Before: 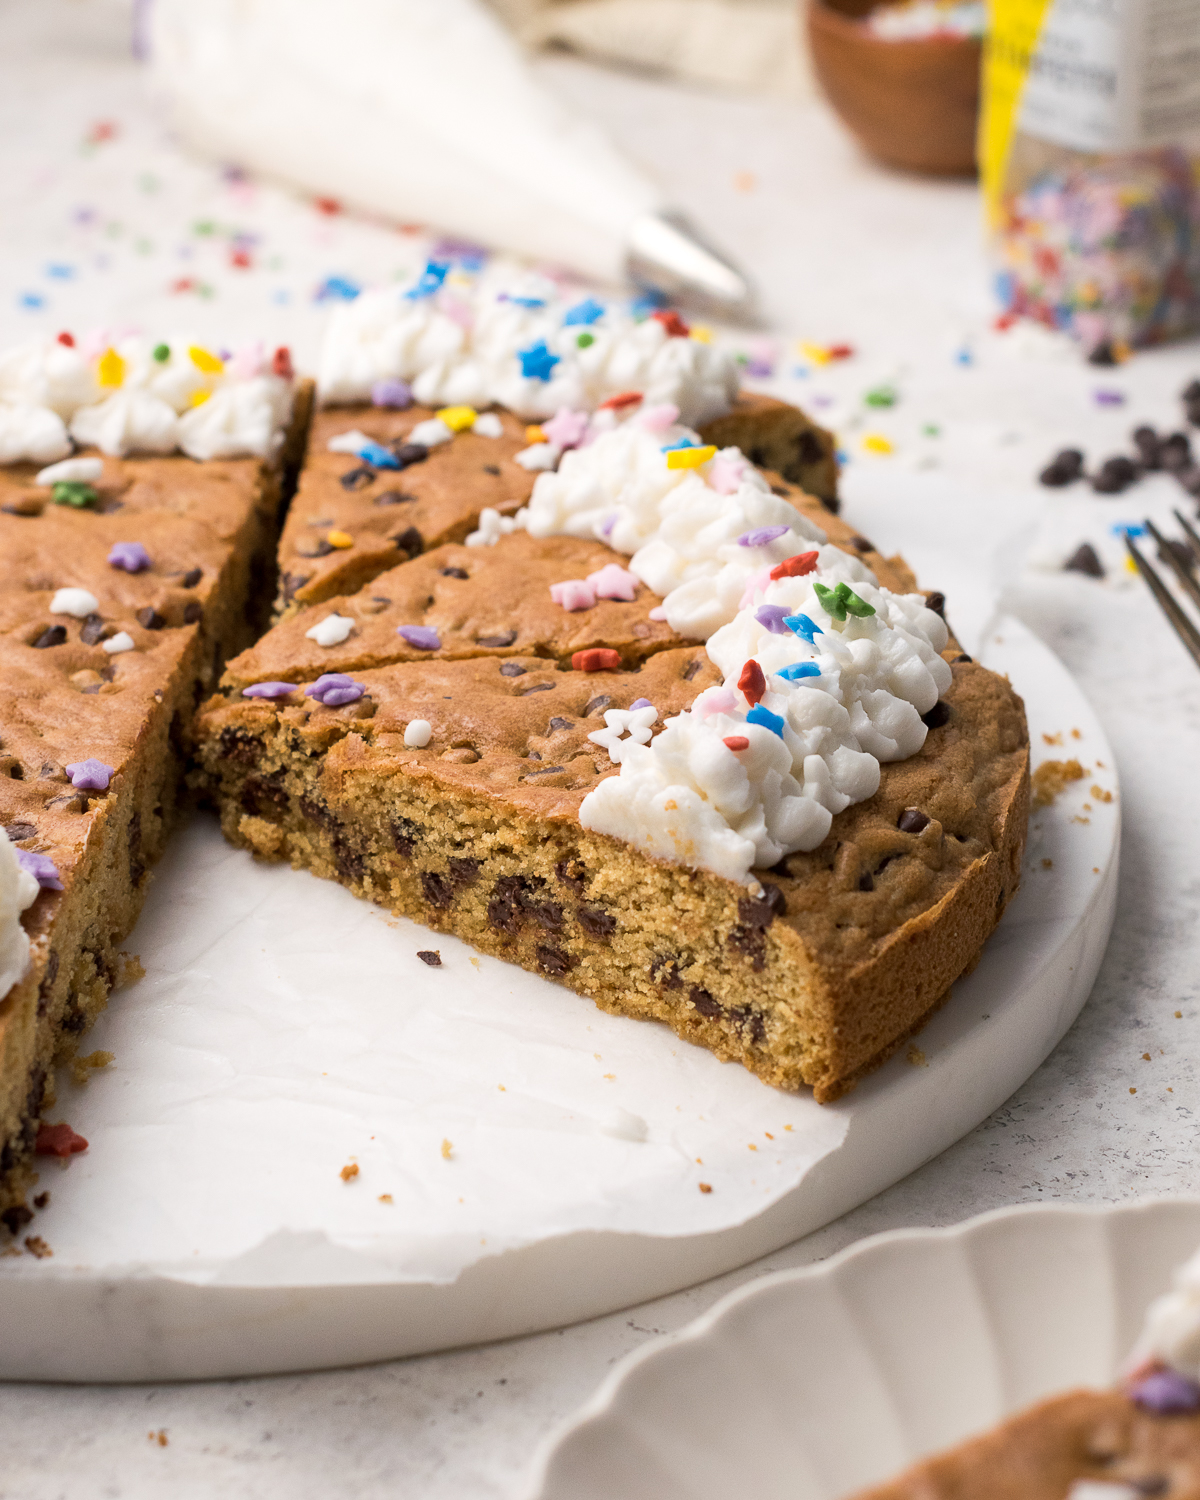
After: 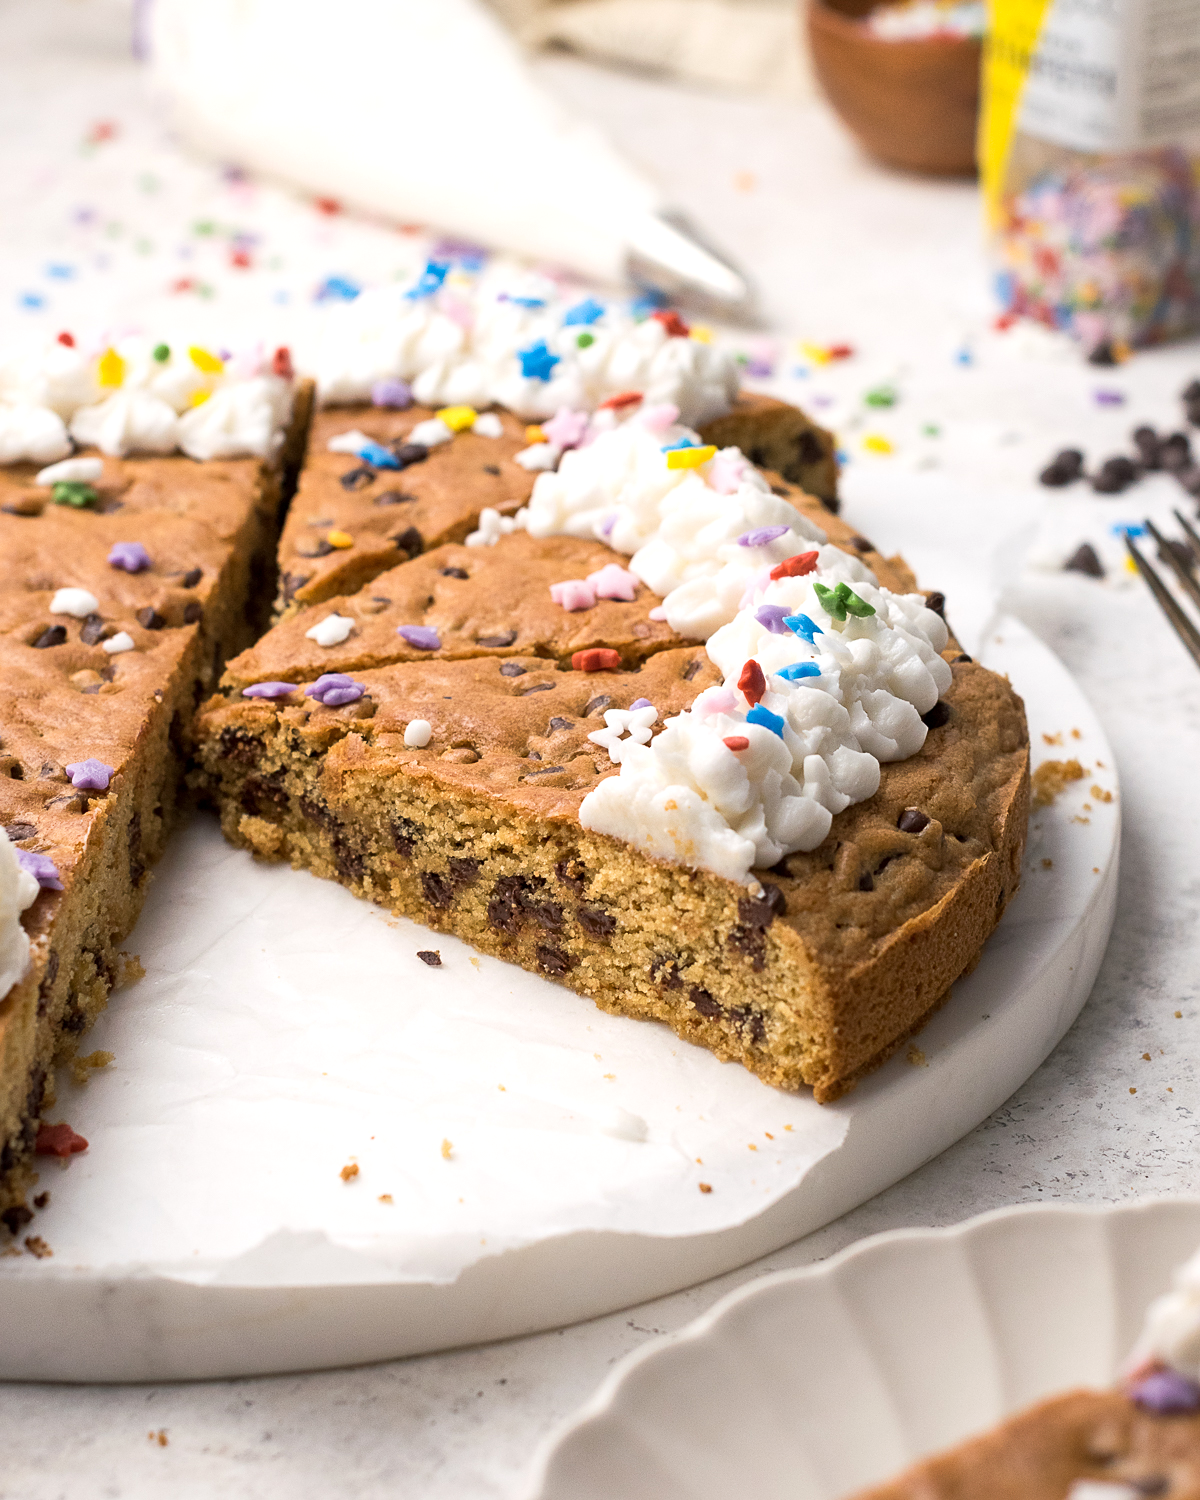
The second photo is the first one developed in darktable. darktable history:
sharpen: amount 0.216
exposure: exposure 0.201 EV, compensate highlight preservation false
